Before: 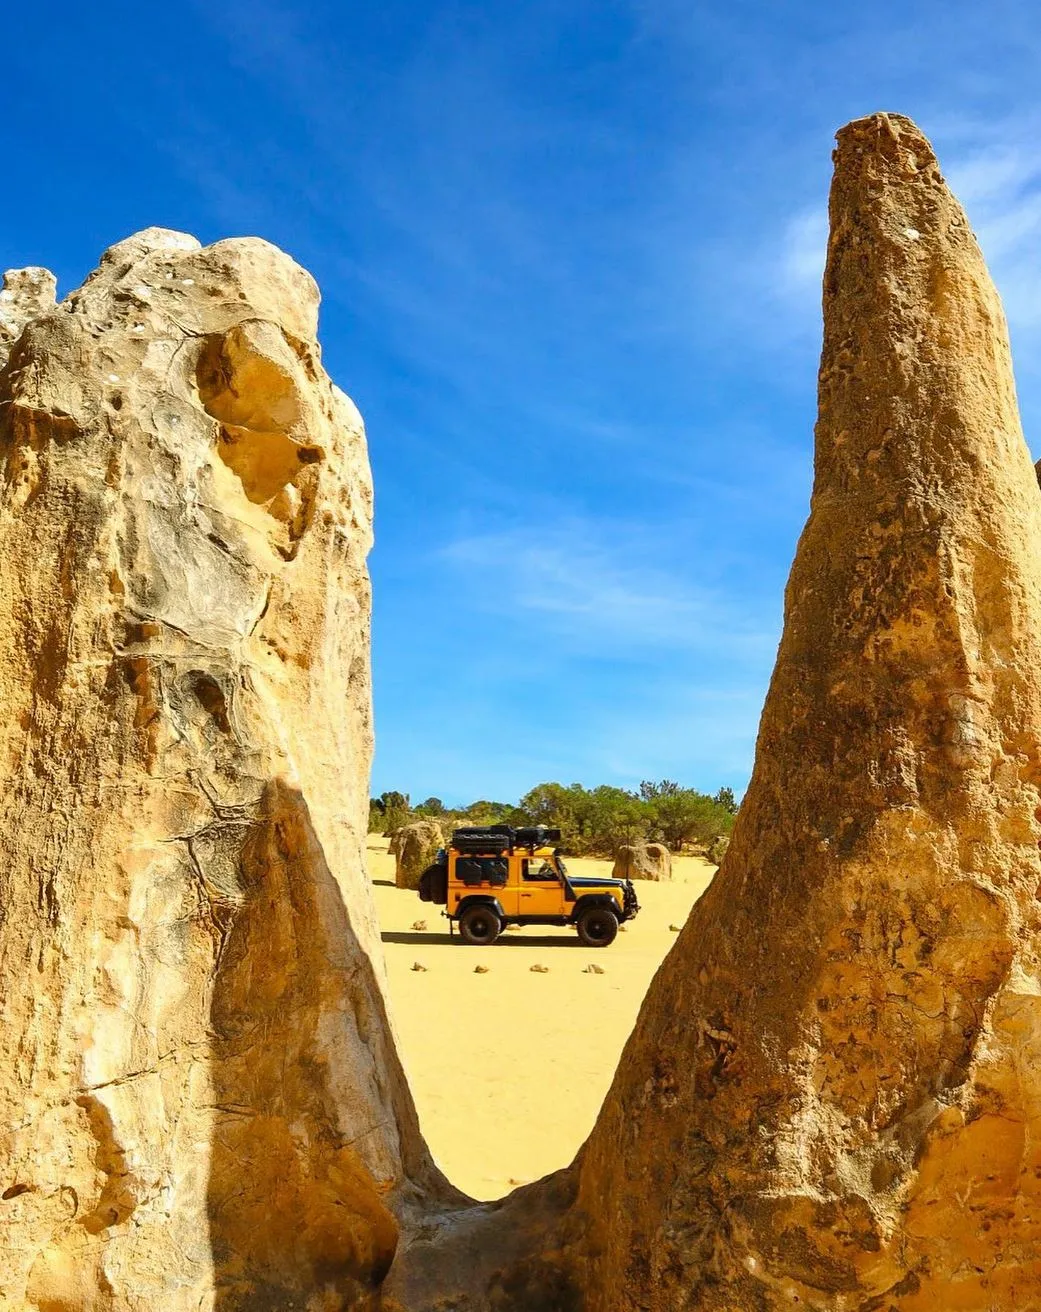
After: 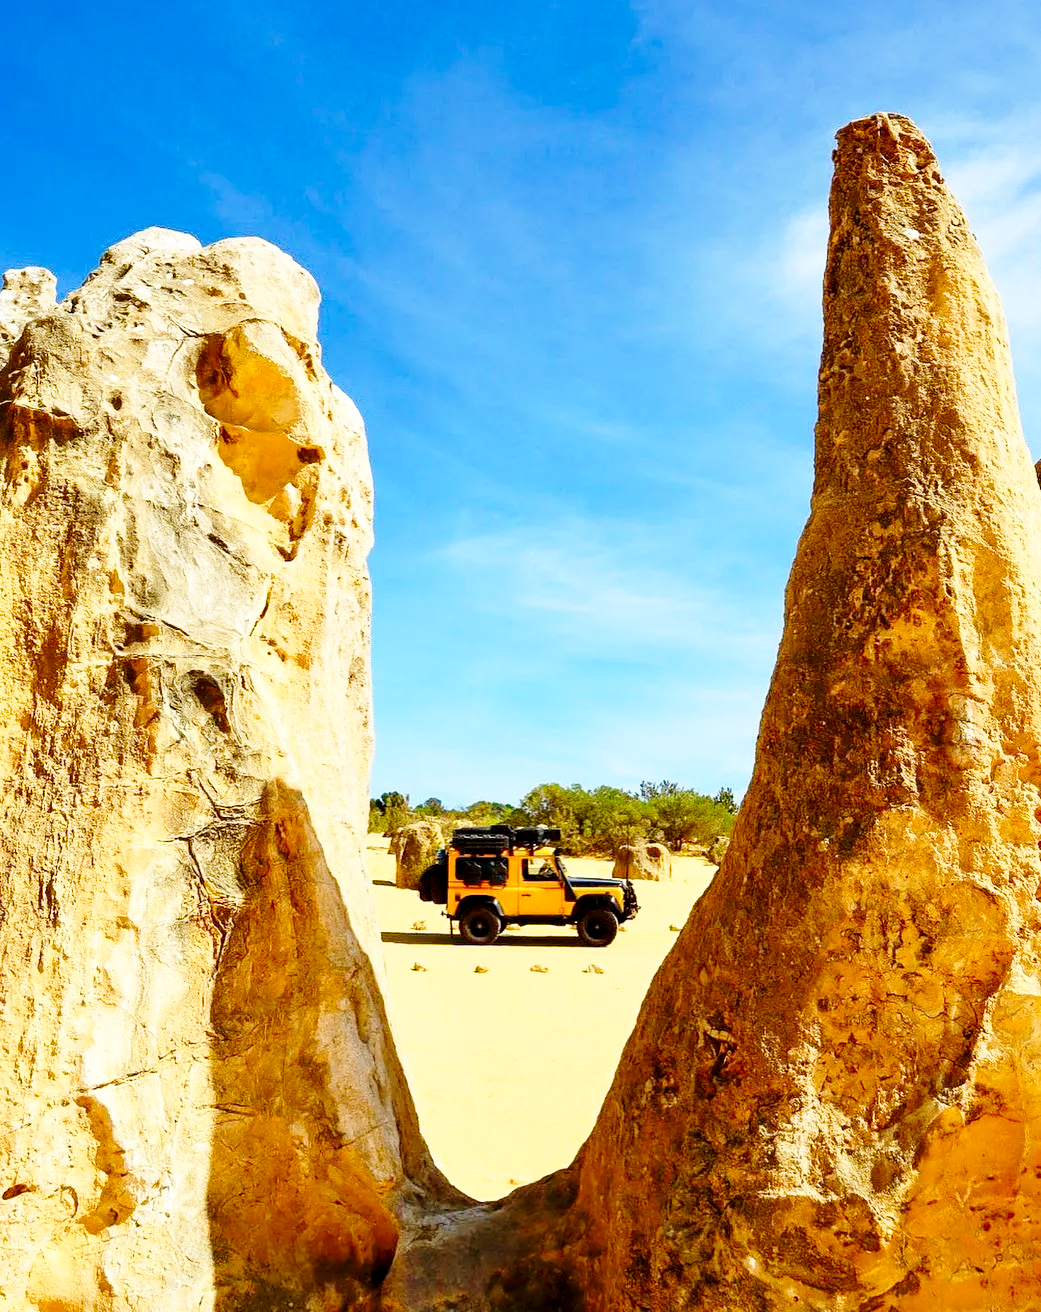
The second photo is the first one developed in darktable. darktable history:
base curve: curves: ch0 [(0, 0) (0.028, 0.03) (0.121, 0.232) (0.46, 0.748) (0.859, 0.968) (1, 1)], preserve colors none
exposure: black level correction 0.009, exposure 0.014 EV, compensate highlight preservation false
white balance: emerald 1
